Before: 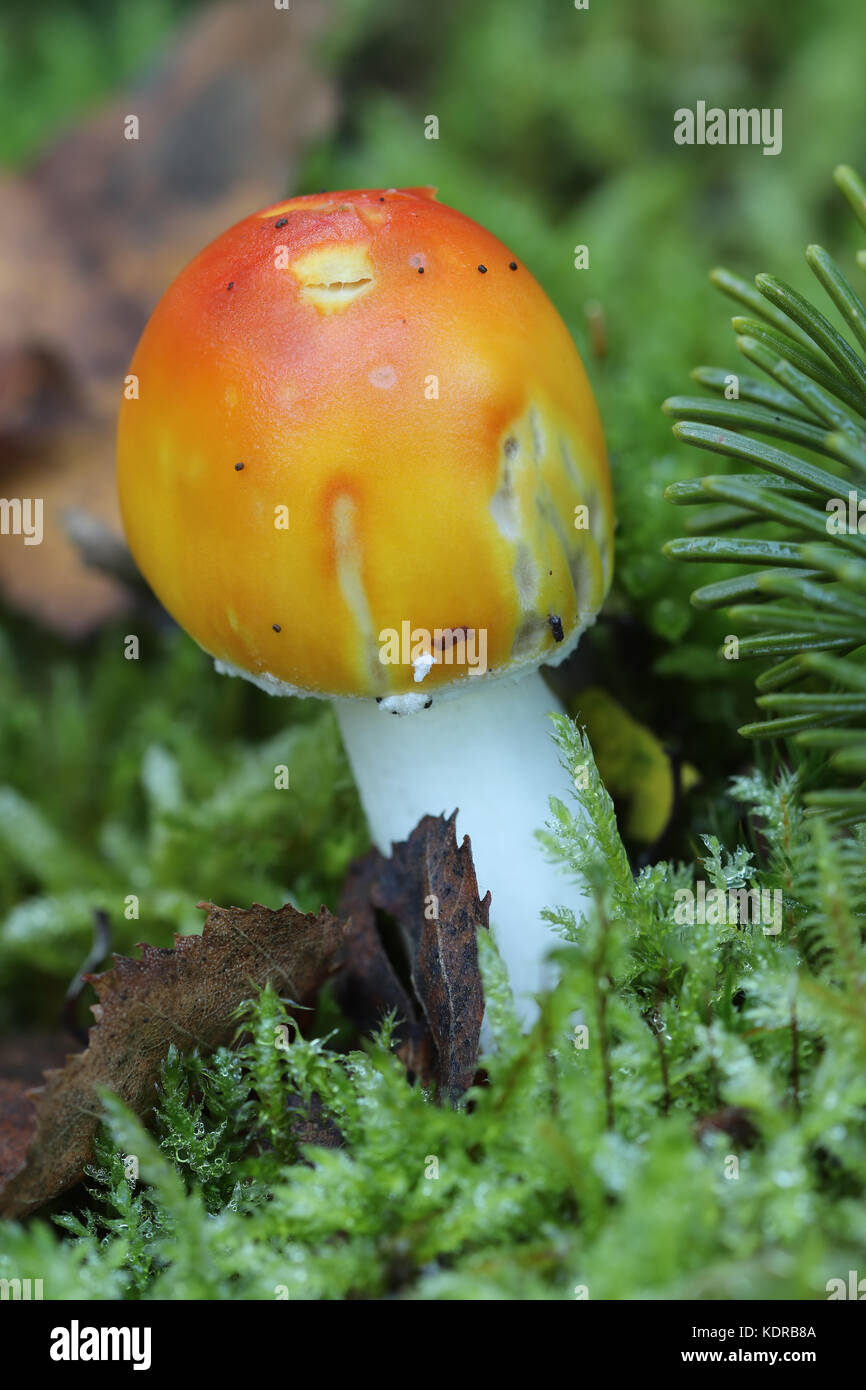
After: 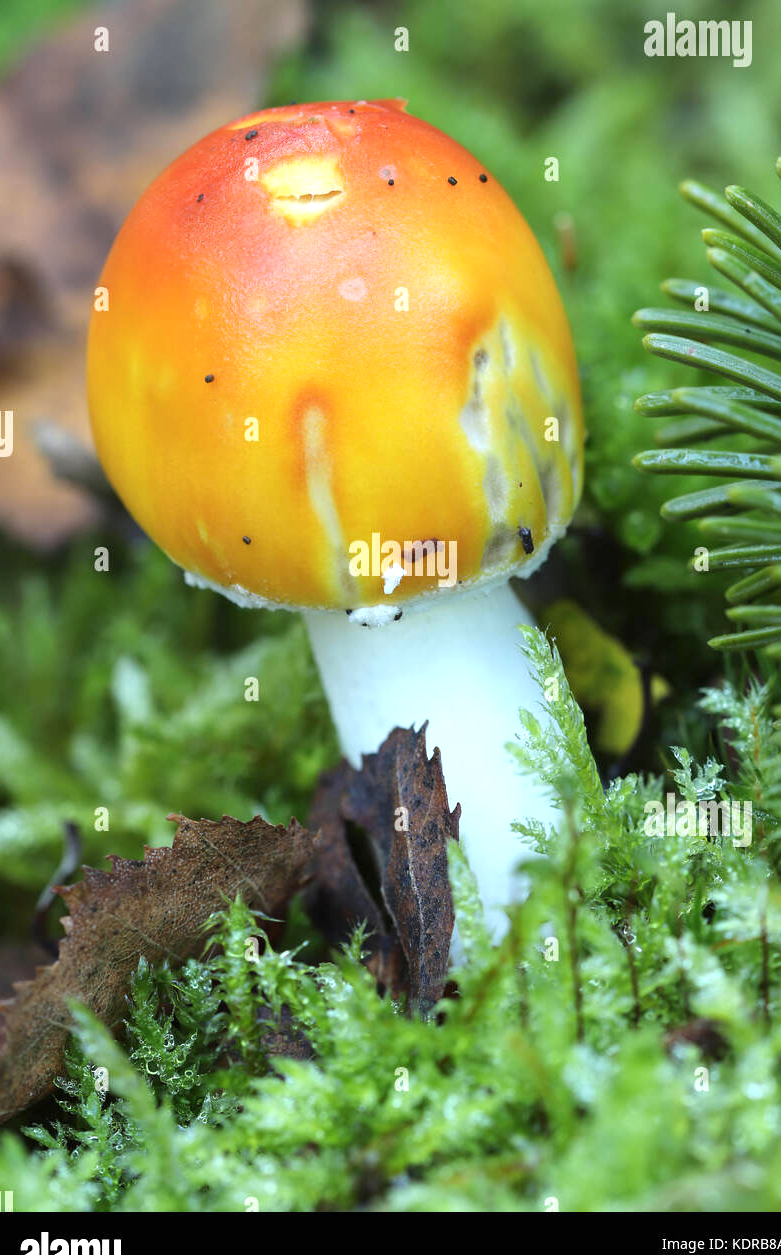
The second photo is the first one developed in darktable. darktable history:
crop: left 3.509%, top 6.368%, right 6.212%, bottom 3.28%
levels: levels [0, 0.498, 0.996]
exposure: exposure 0.669 EV, compensate exposure bias true, compensate highlight preservation false
color zones: curves: ch1 [(0.077, 0.436) (0.25, 0.5) (0.75, 0.5)]
